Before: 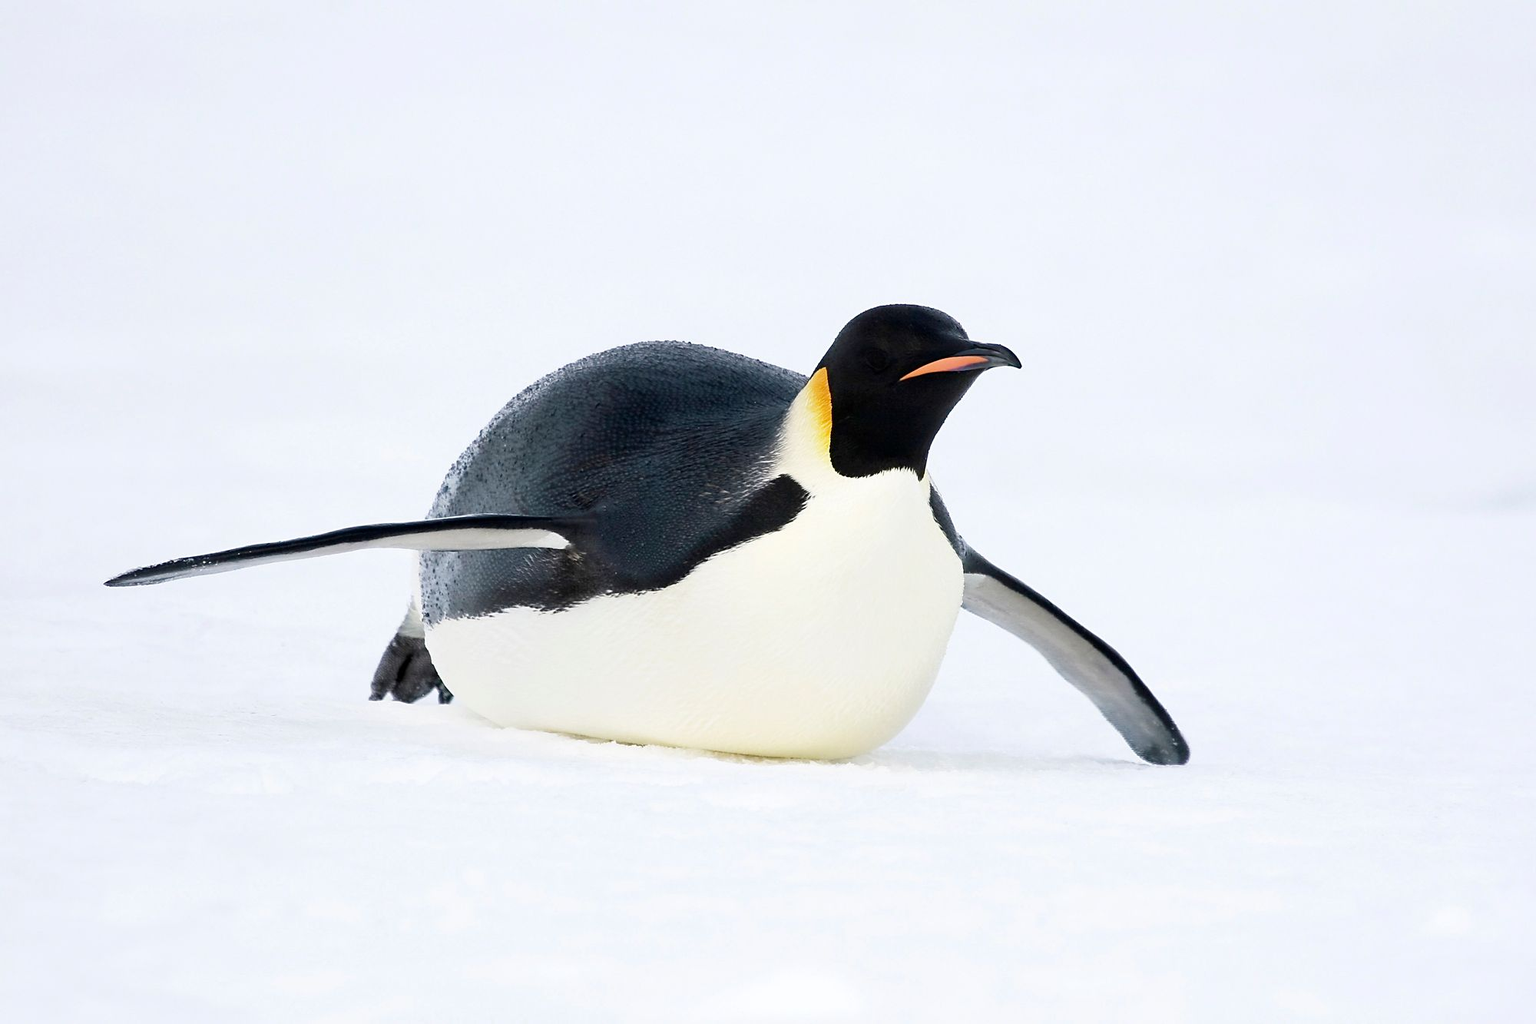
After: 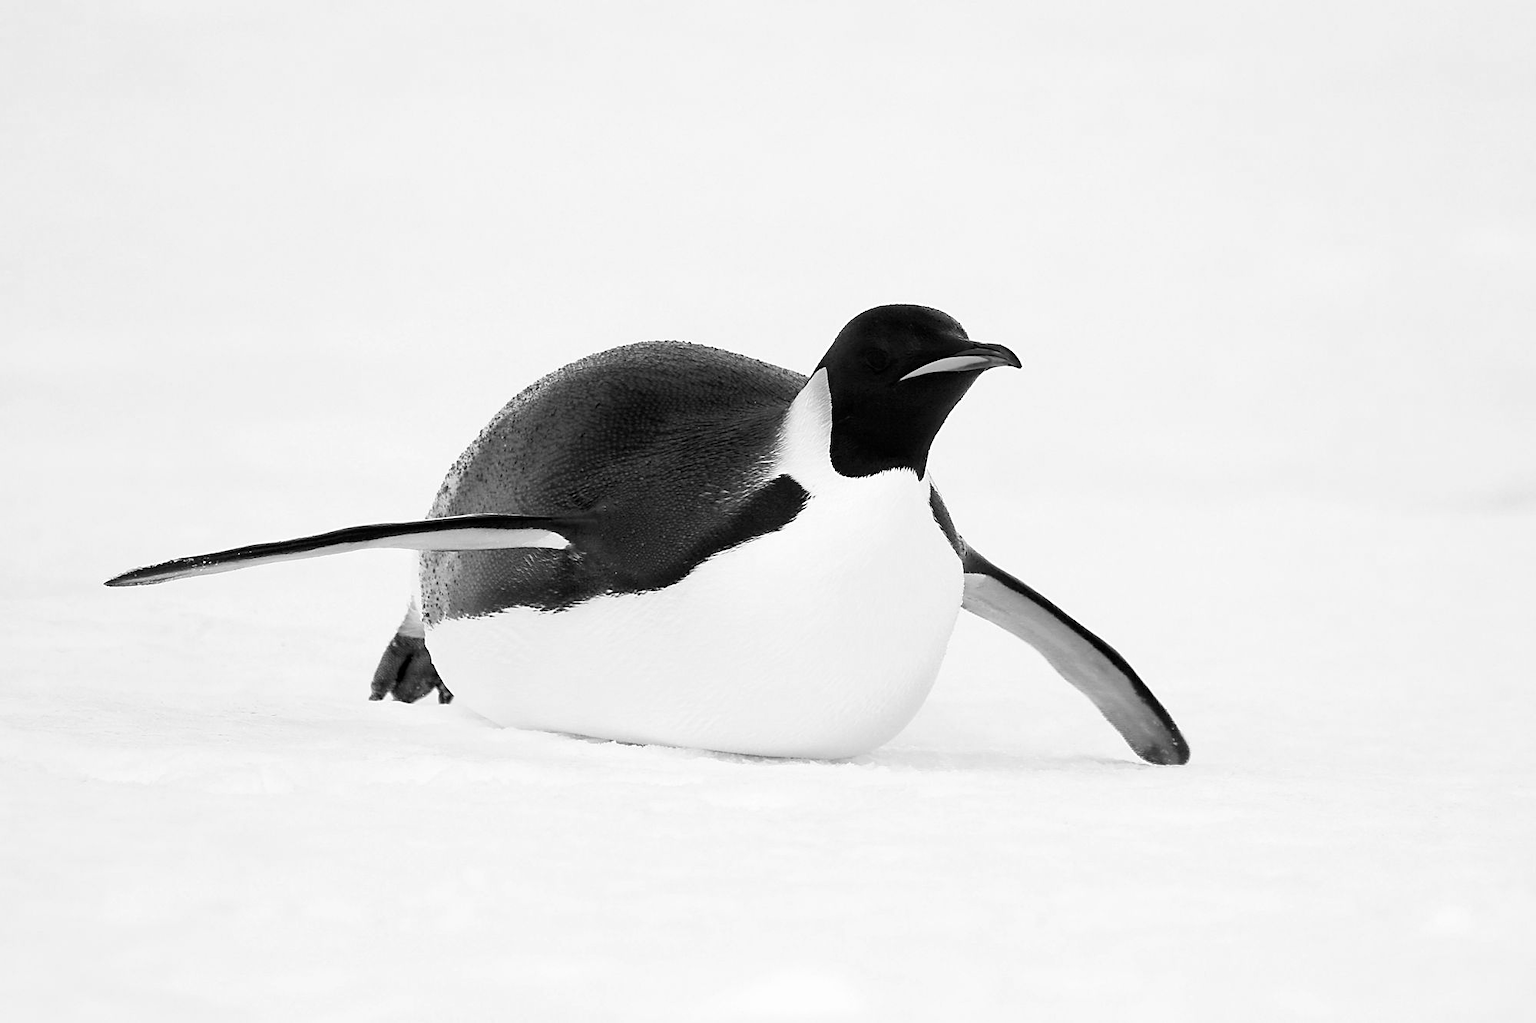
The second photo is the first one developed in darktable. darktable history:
contrast brightness saturation: saturation -1
sharpen: amount 0.2
